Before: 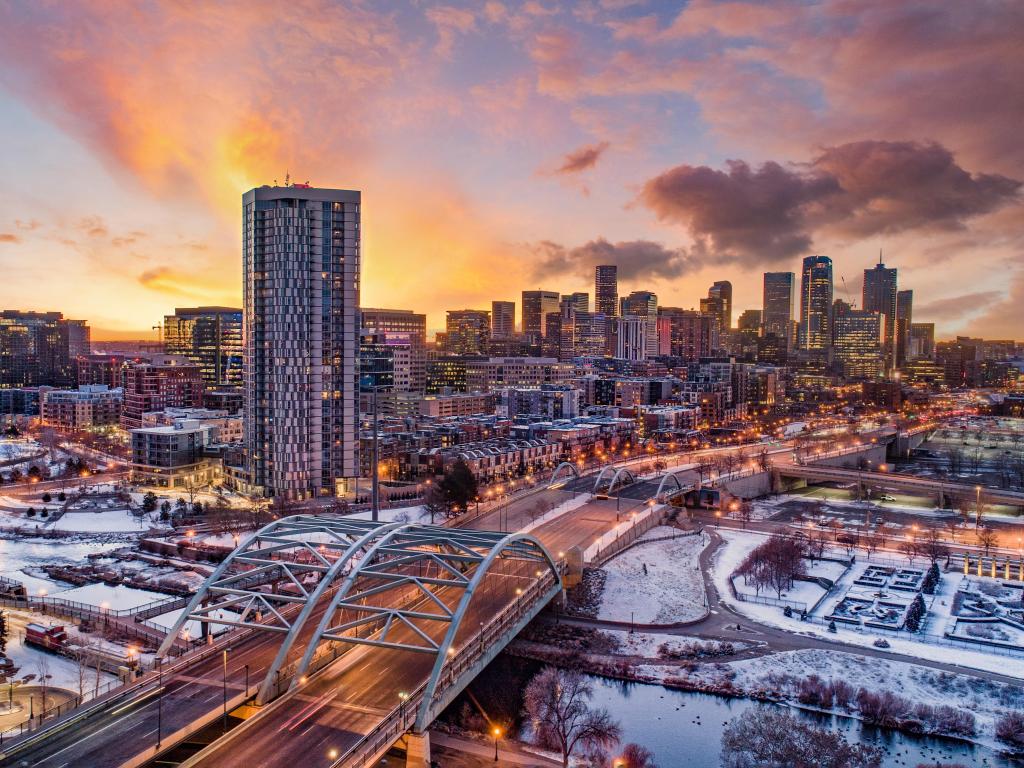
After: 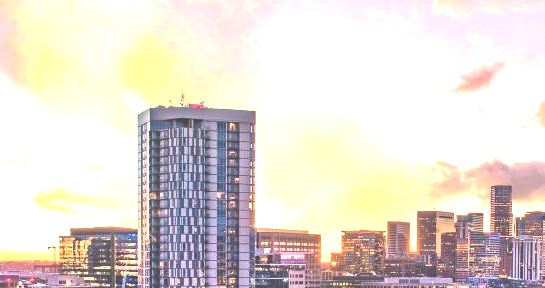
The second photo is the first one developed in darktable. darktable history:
crop: left 10.255%, top 10.522%, right 36.468%, bottom 51.934%
shadows and highlights: shadows -12.79, white point adjustment 4.11, highlights 27.11
exposure: black level correction -0.024, exposure 1.395 EV, compensate exposure bias true, compensate highlight preservation false
